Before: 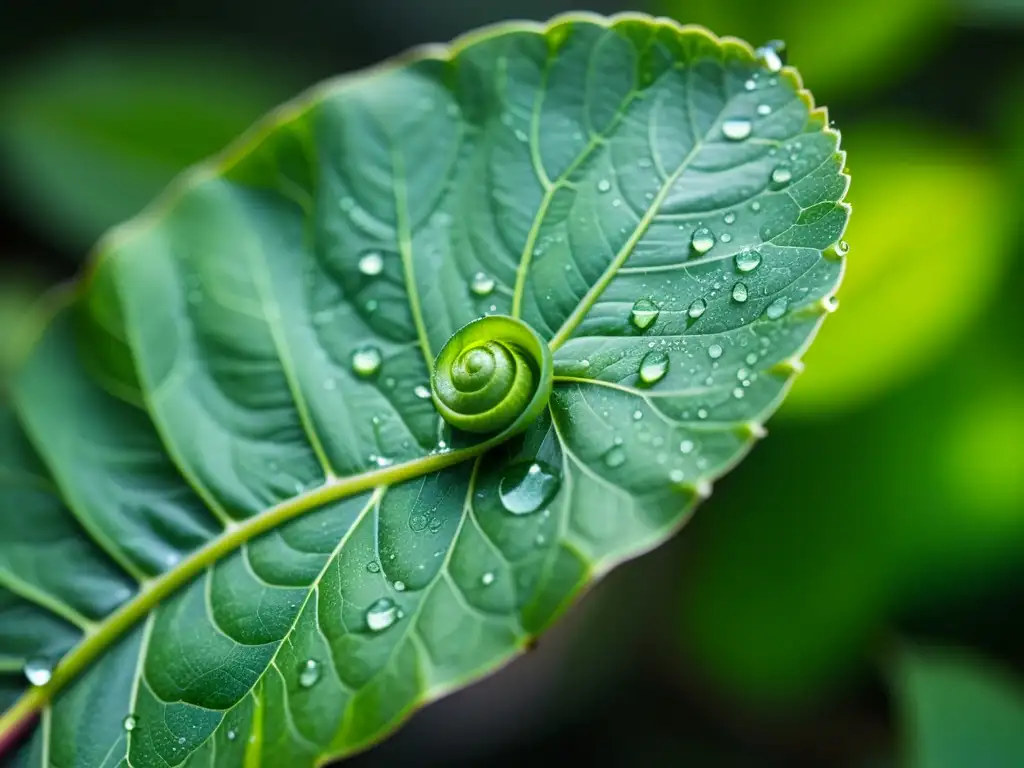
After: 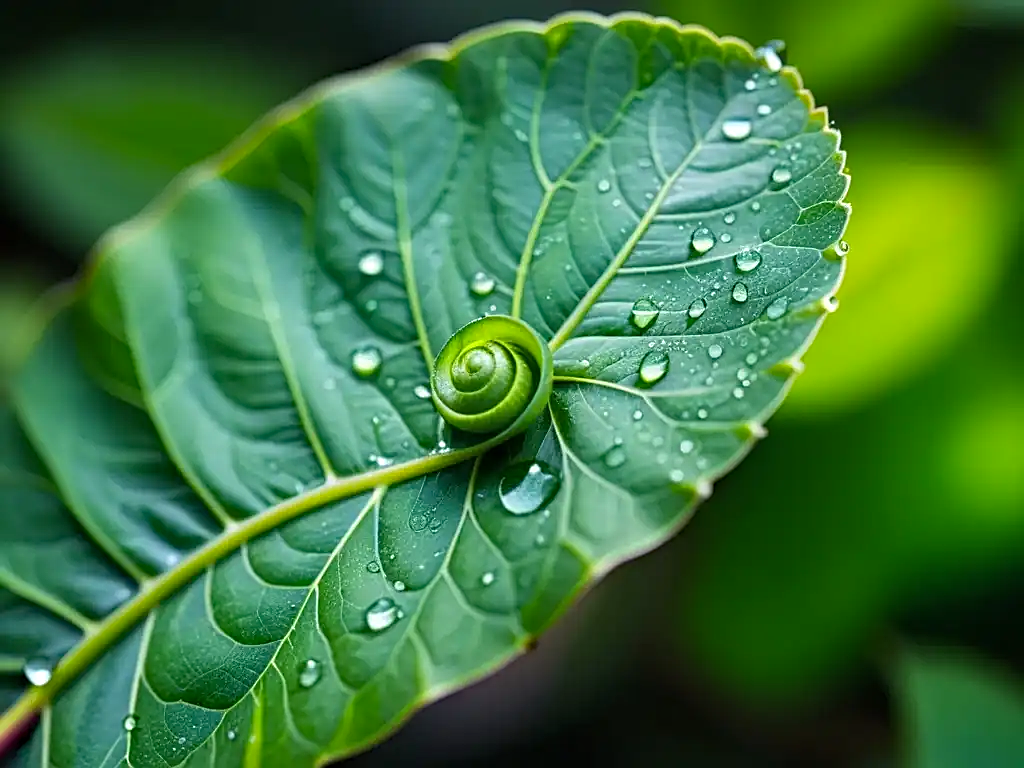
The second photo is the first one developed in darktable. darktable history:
color calibration: illuminant same as pipeline (D50), adaptation XYZ, x 0.346, y 0.358, temperature 5006.43 K, saturation algorithm version 1 (2020)
sharpen: on, module defaults
haze removal: compatibility mode true, adaptive false
